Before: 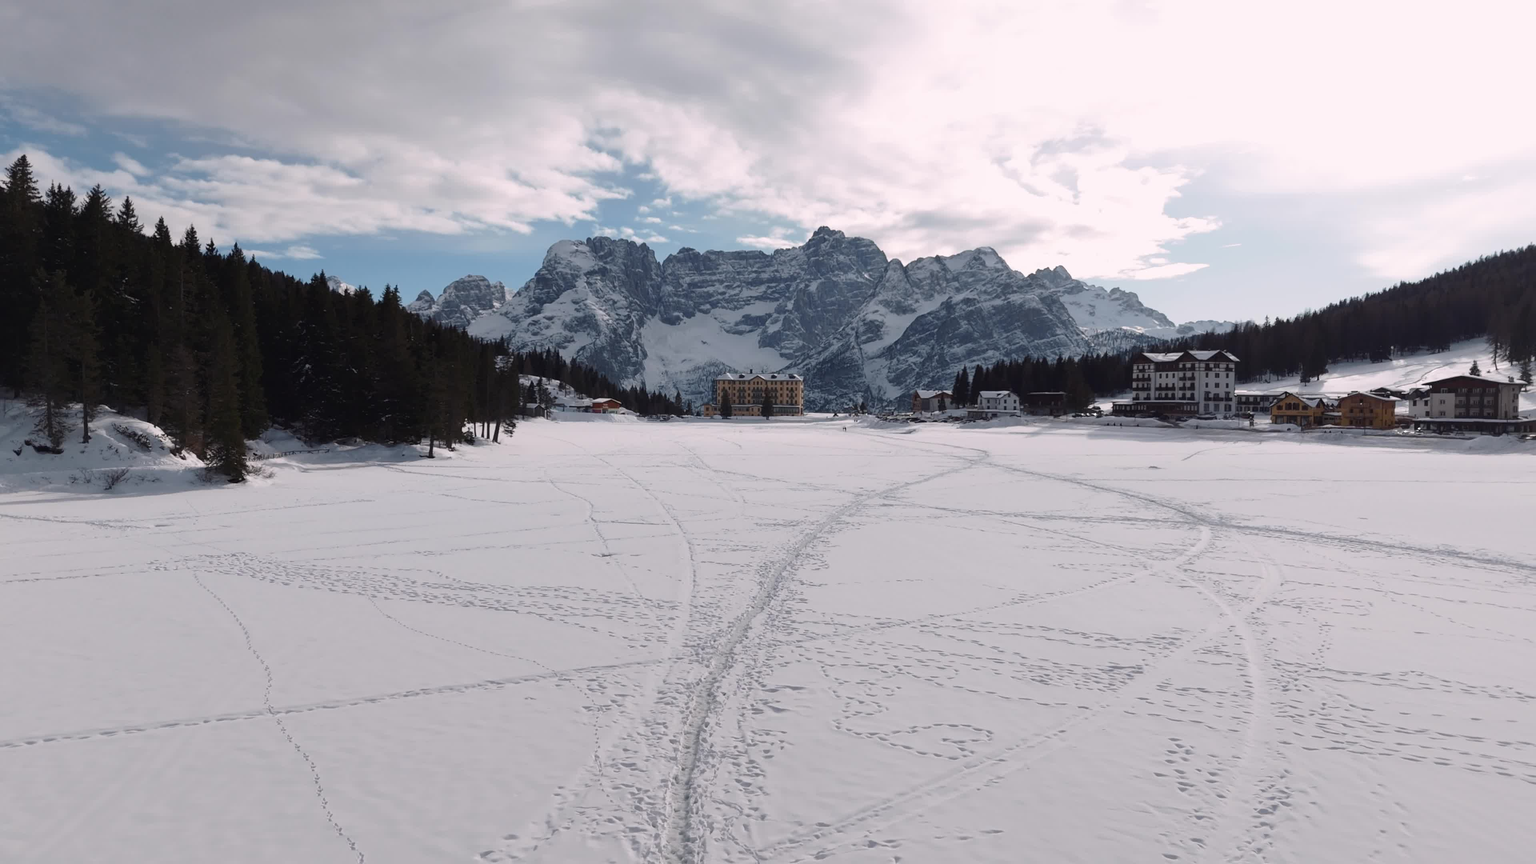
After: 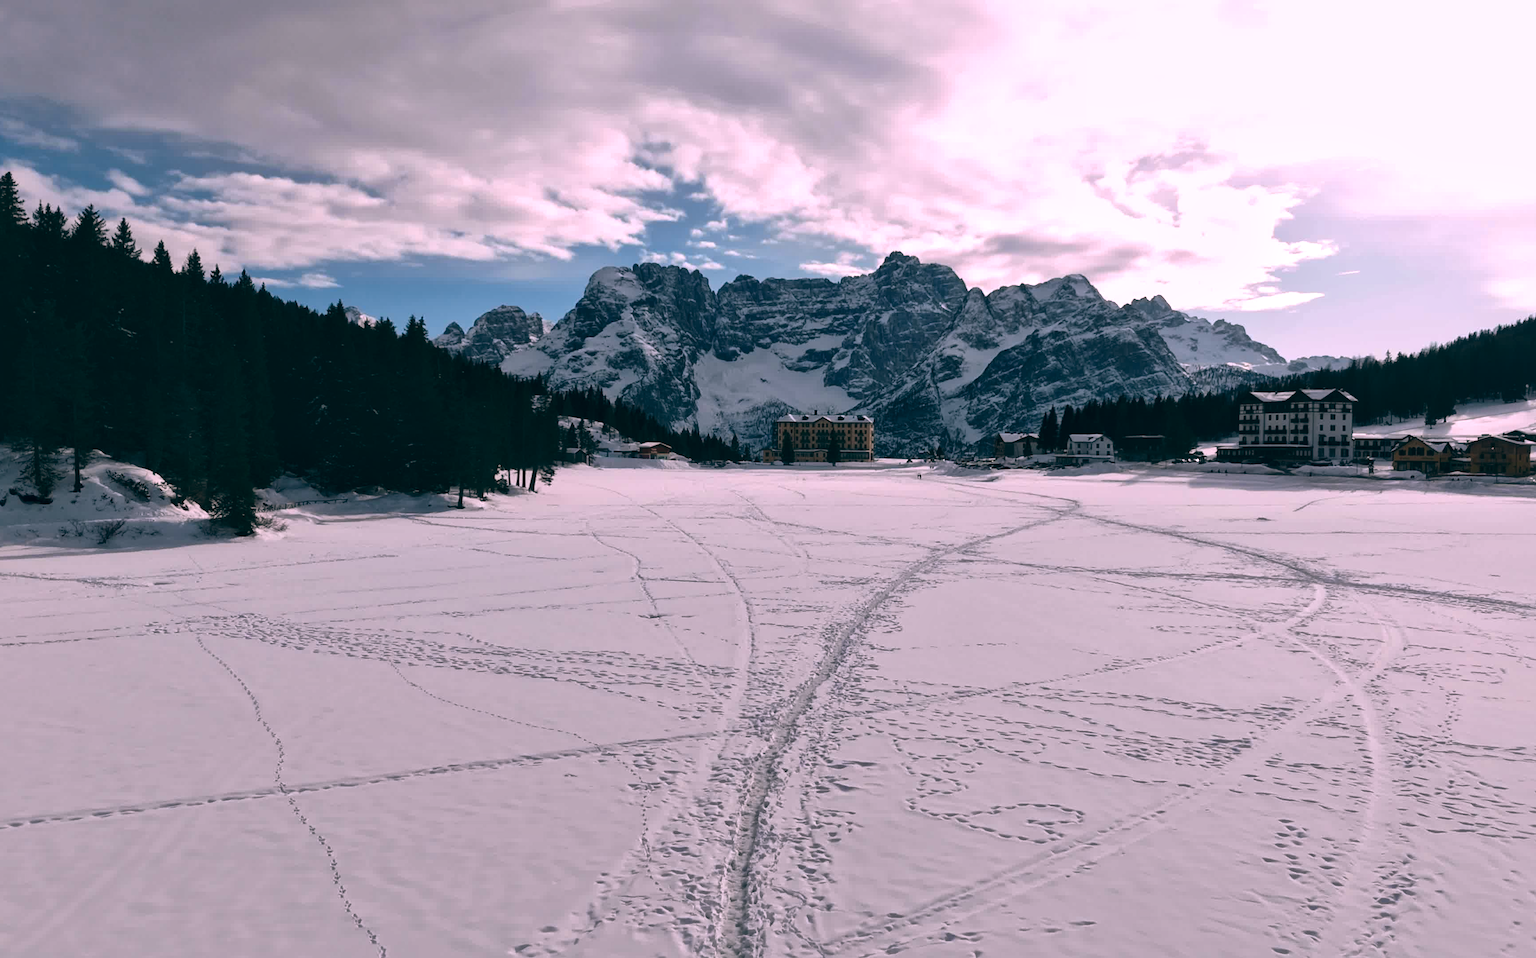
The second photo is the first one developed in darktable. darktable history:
color balance rgb: perceptual saturation grading › global saturation 10%, global vibrance 10%
exposure: exposure 0.236 EV, compensate highlight preservation false
crop and rotate: left 1.088%, right 8.807%
color balance: lift [1.016, 0.983, 1, 1.017], gamma [0.78, 1.018, 1.043, 0.957], gain [0.786, 1.063, 0.937, 1.017], input saturation 118.26%, contrast 13.43%, contrast fulcrum 21.62%, output saturation 82.76%
local contrast: mode bilateral grid, contrast 20, coarseness 50, detail 148%, midtone range 0.2
